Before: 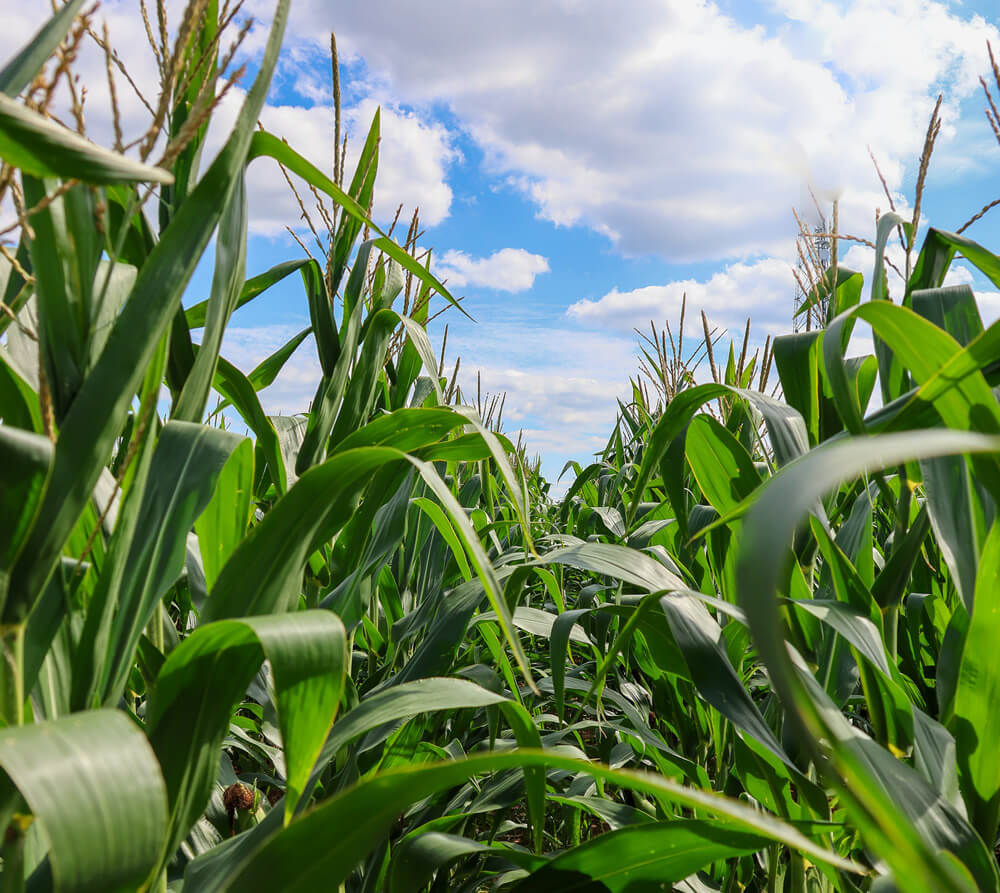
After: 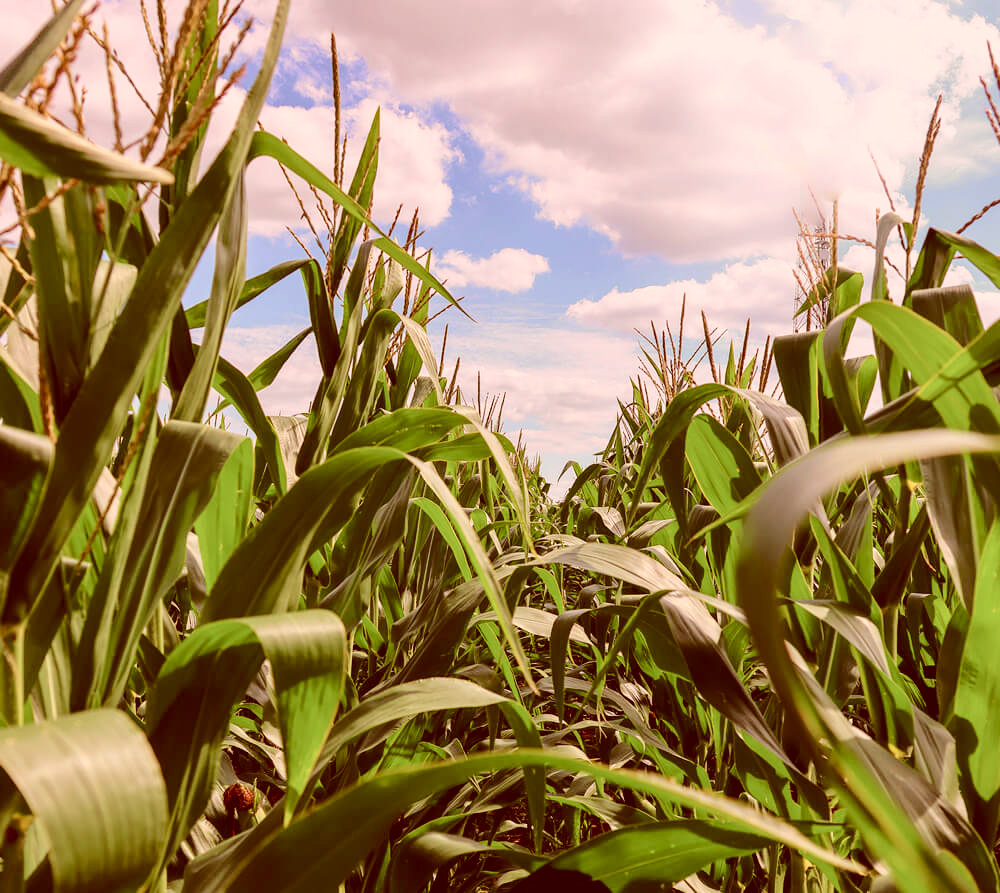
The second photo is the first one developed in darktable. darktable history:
tone curve: curves: ch0 [(0, 0) (0.035, 0.017) (0.131, 0.108) (0.279, 0.279) (0.476, 0.554) (0.617, 0.693) (0.704, 0.77) (0.801, 0.854) (0.895, 0.927) (1, 0.976)]; ch1 [(0, 0) (0.318, 0.278) (0.444, 0.427) (0.493, 0.493) (0.537, 0.547) (0.594, 0.616) (0.746, 0.764) (1, 1)]; ch2 [(0, 0) (0.316, 0.292) (0.381, 0.37) (0.423, 0.448) (0.476, 0.482) (0.502, 0.498) (0.529, 0.532) (0.583, 0.608) (0.639, 0.657) (0.7, 0.7) (0.861, 0.808) (1, 0.951)], color space Lab, independent channels, preserve colors none
color correction: highlights a* 9.03, highlights b* 8.71, shadows a* 40, shadows b* 40, saturation 0.8
